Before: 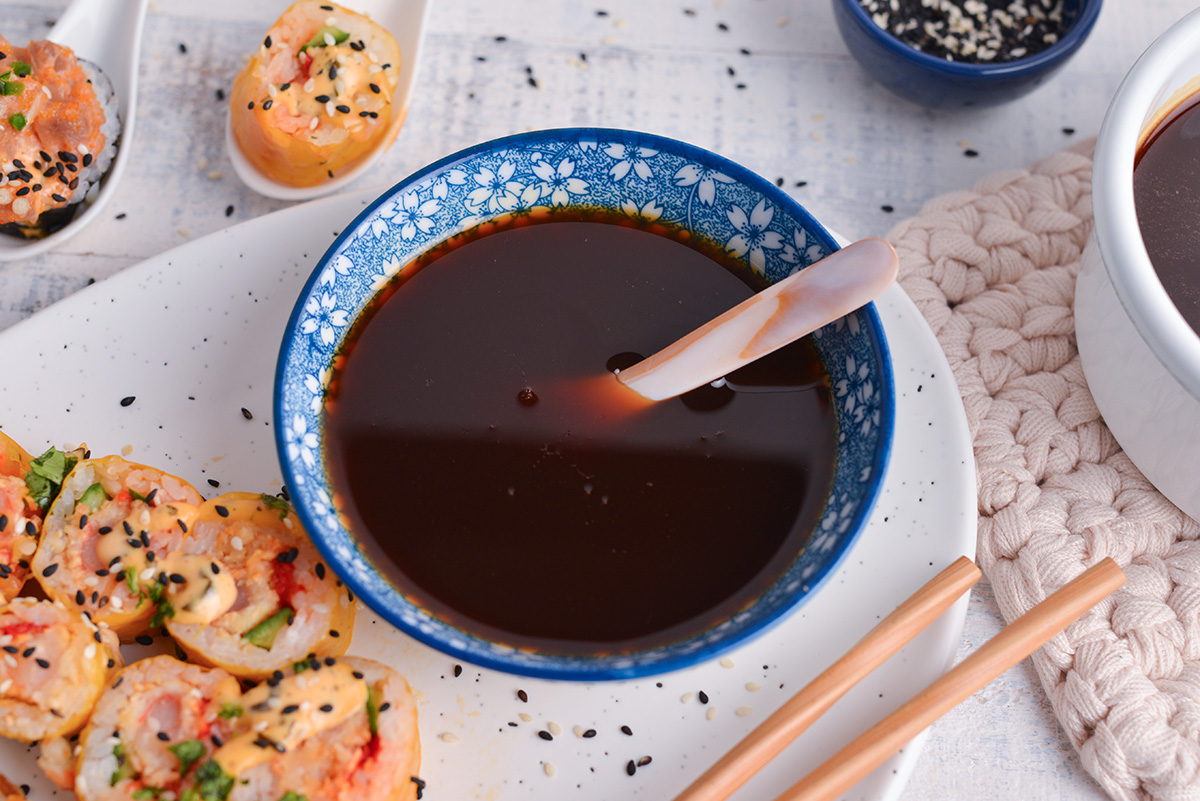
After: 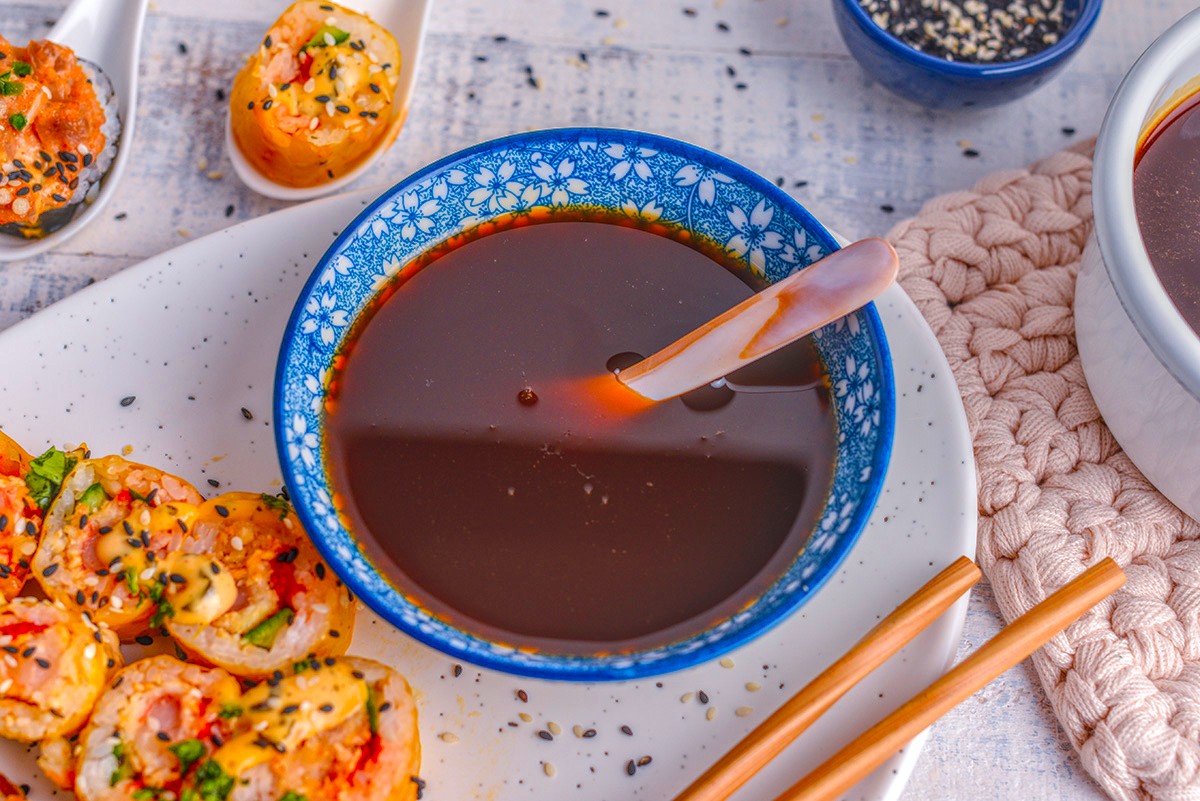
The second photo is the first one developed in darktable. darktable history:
local contrast: highlights 0%, shadows 0%, detail 200%, midtone range 0.25
velvia: strength 32%, mid-tones bias 0.2
color balance: output saturation 120%
